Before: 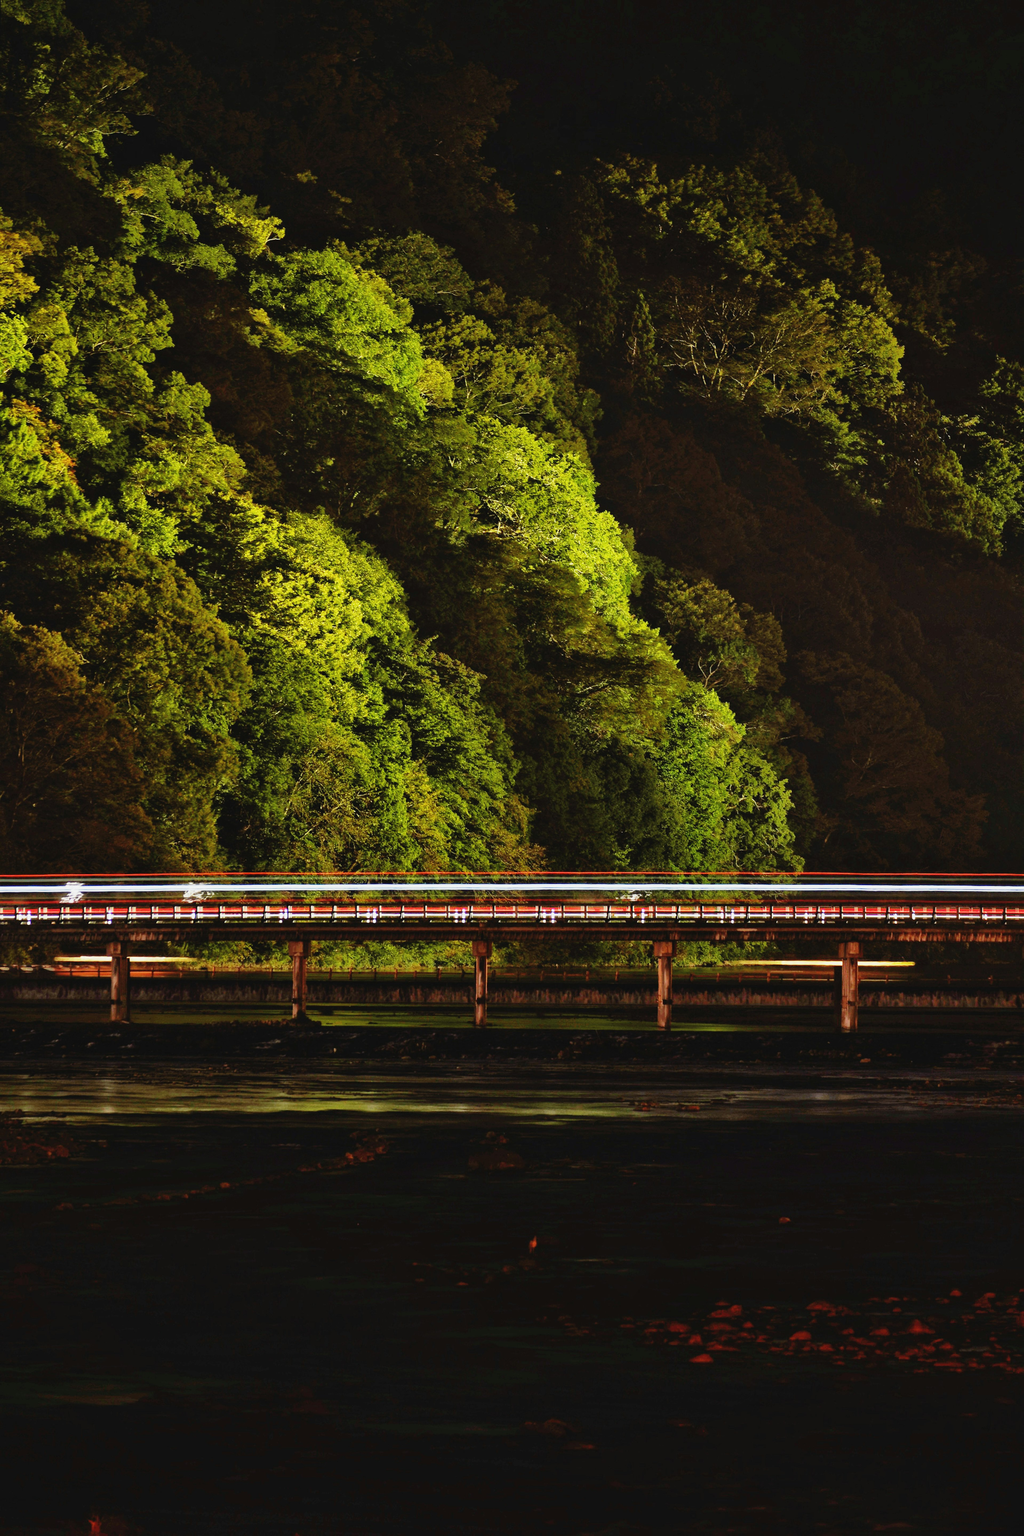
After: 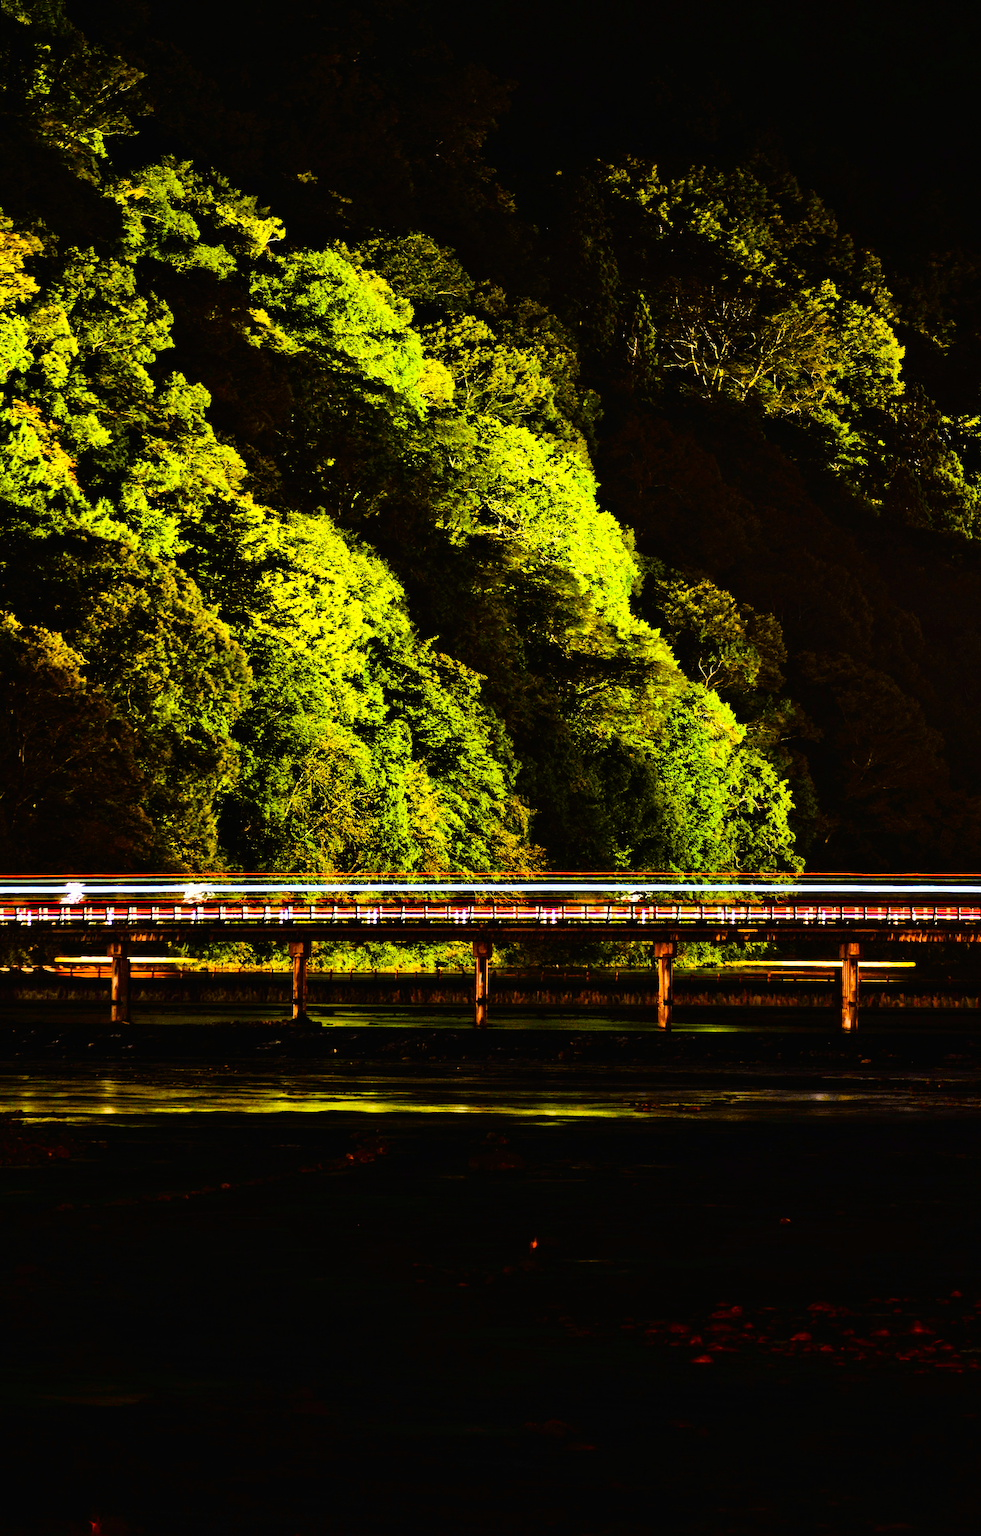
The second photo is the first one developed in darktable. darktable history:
crop: right 4.126%, bottom 0.031%
color balance rgb: perceptual saturation grading › global saturation 20%, perceptual saturation grading › highlights -25%, perceptual saturation grading › shadows 50.52%, global vibrance 40.24%
rgb curve: curves: ch0 [(0, 0) (0.21, 0.15) (0.24, 0.21) (0.5, 0.75) (0.75, 0.96) (0.89, 0.99) (1, 1)]; ch1 [(0, 0.02) (0.21, 0.13) (0.25, 0.2) (0.5, 0.67) (0.75, 0.9) (0.89, 0.97) (1, 1)]; ch2 [(0, 0.02) (0.21, 0.13) (0.25, 0.2) (0.5, 0.67) (0.75, 0.9) (0.89, 0.97) (1, 1)], compensate middle gray true
